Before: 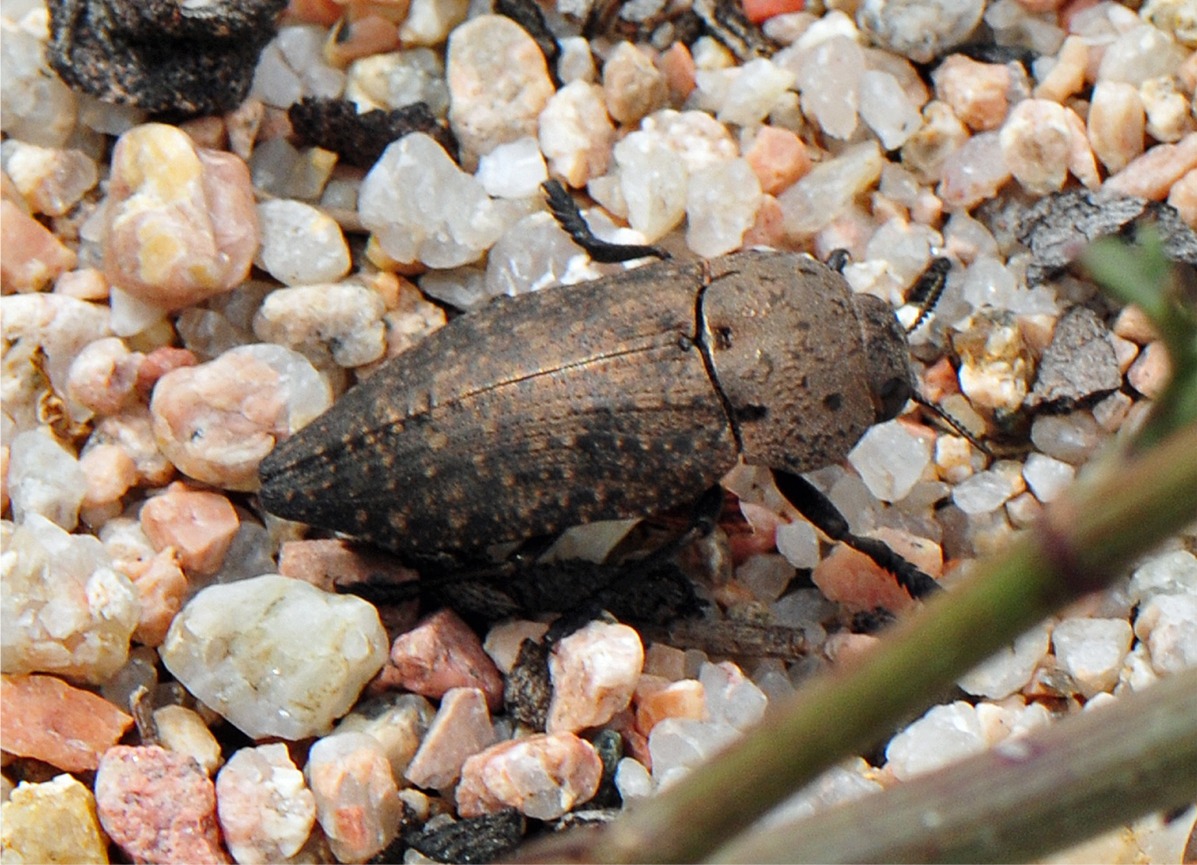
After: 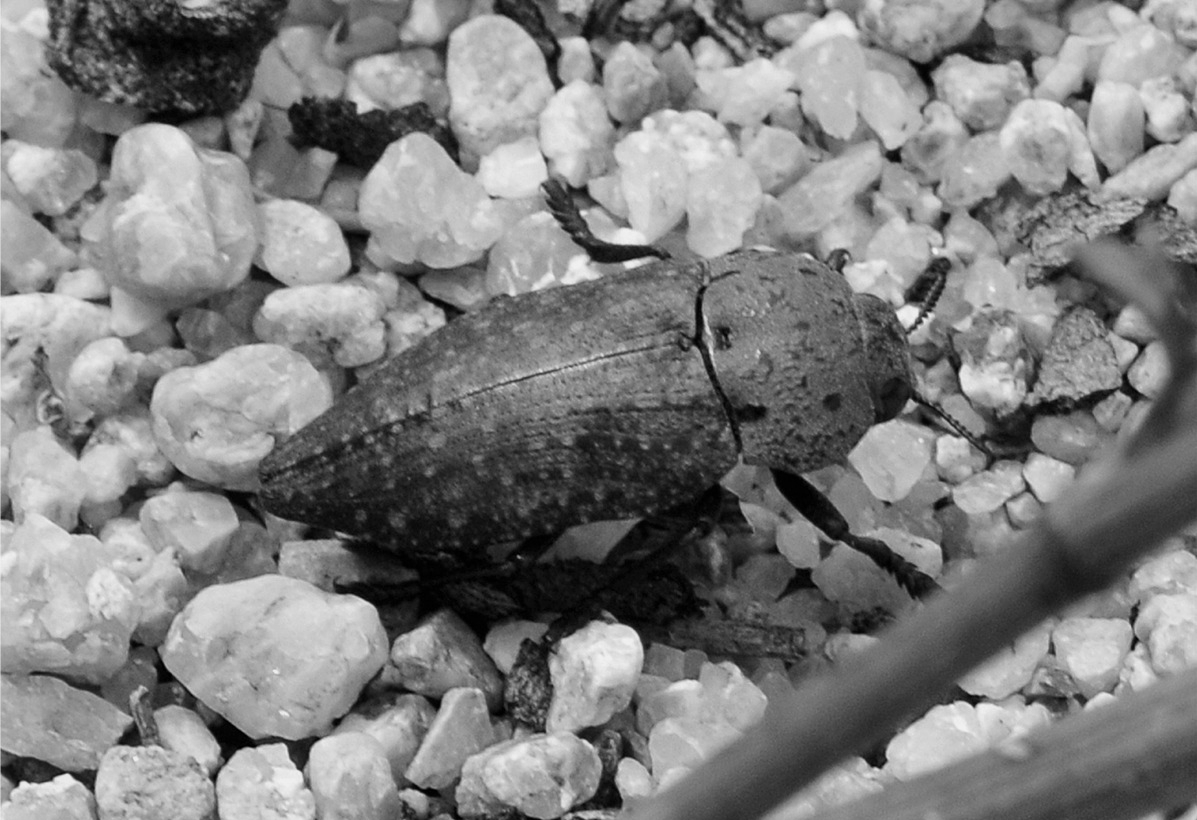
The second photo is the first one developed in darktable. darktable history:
crop and rotate: top 0%, bottom 5.097%
monochrome: a 14.95, b -89.96
